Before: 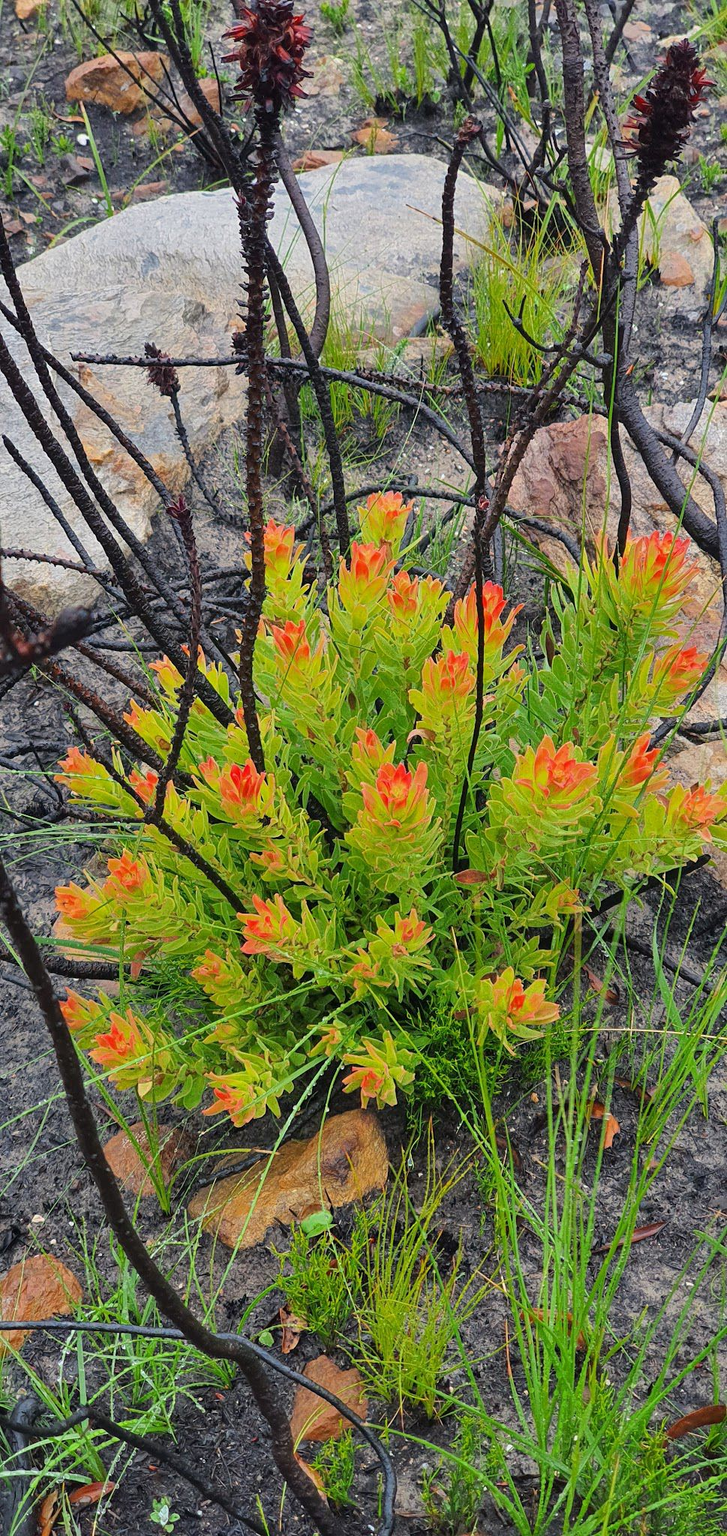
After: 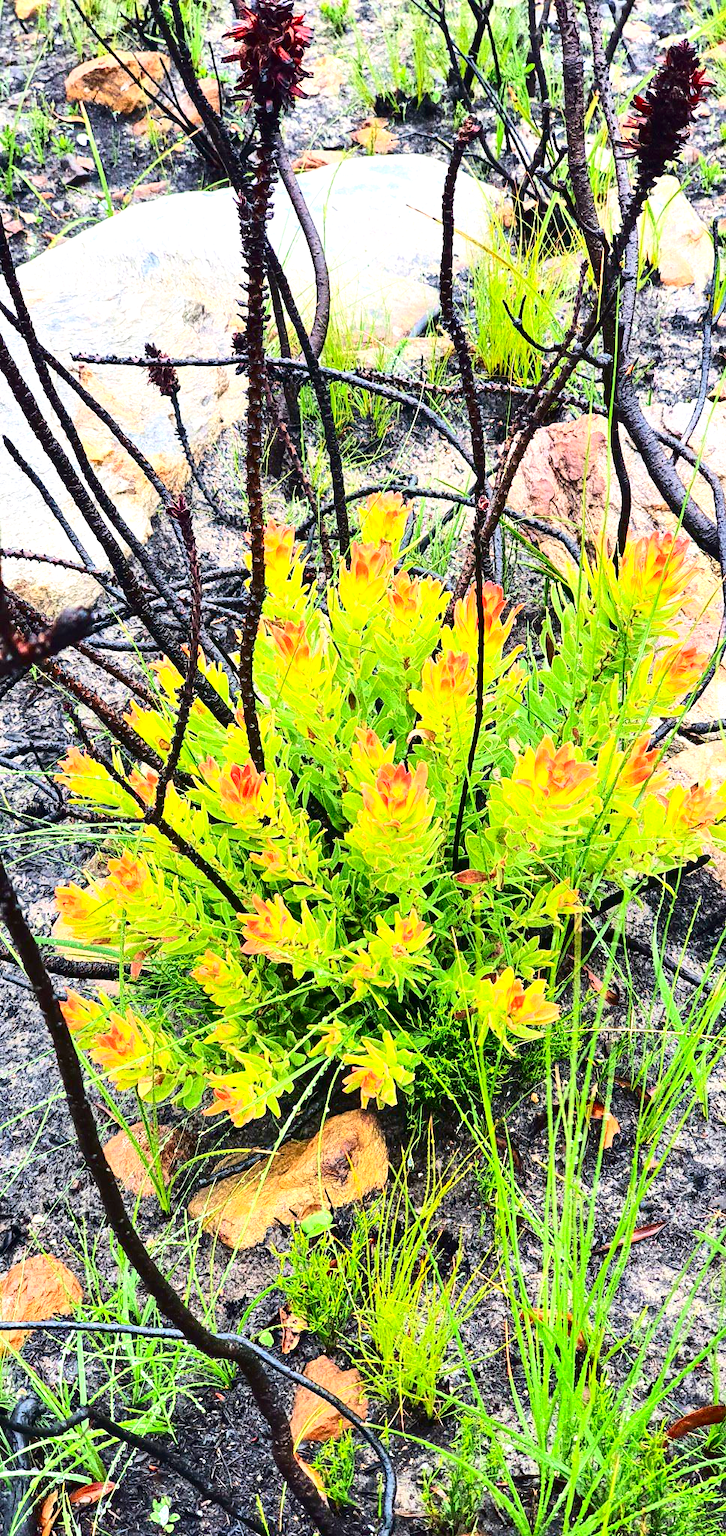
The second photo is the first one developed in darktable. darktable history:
velvia: on, module defaults
color correction: highlights a* -0.124, highlights b* 0.143
exposure: black level correction 0, exposure 1.2 EV, compensate highlight preservation false
contrast brightness saturation: contrast 0.328, brightness -0.08, saturation 0.165
